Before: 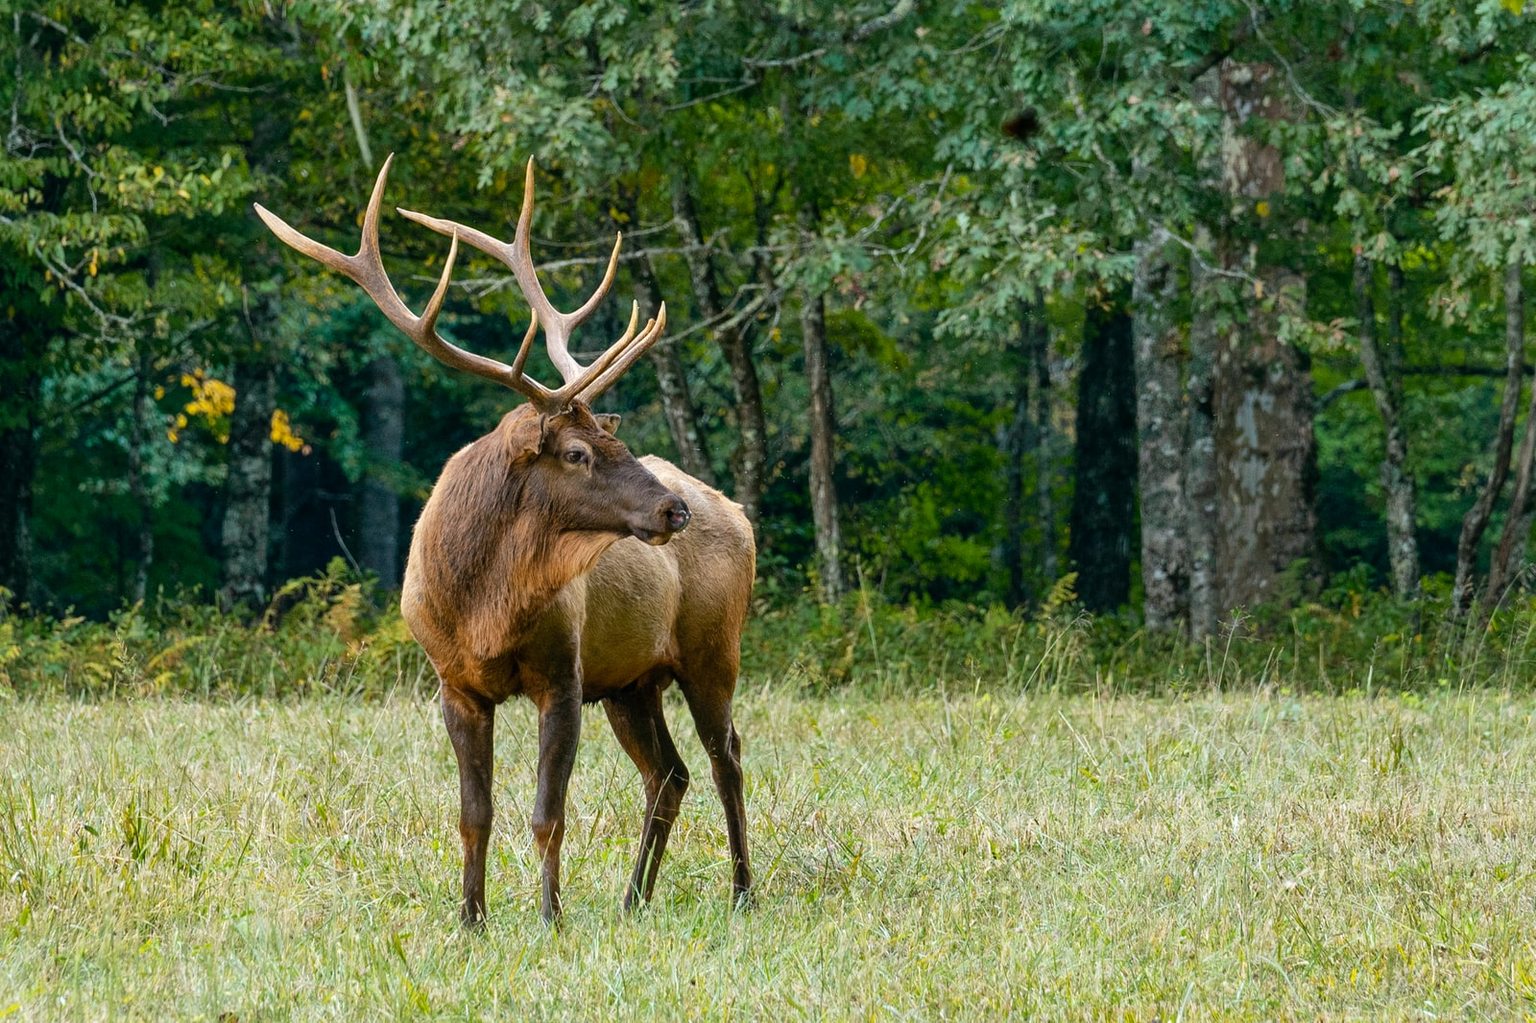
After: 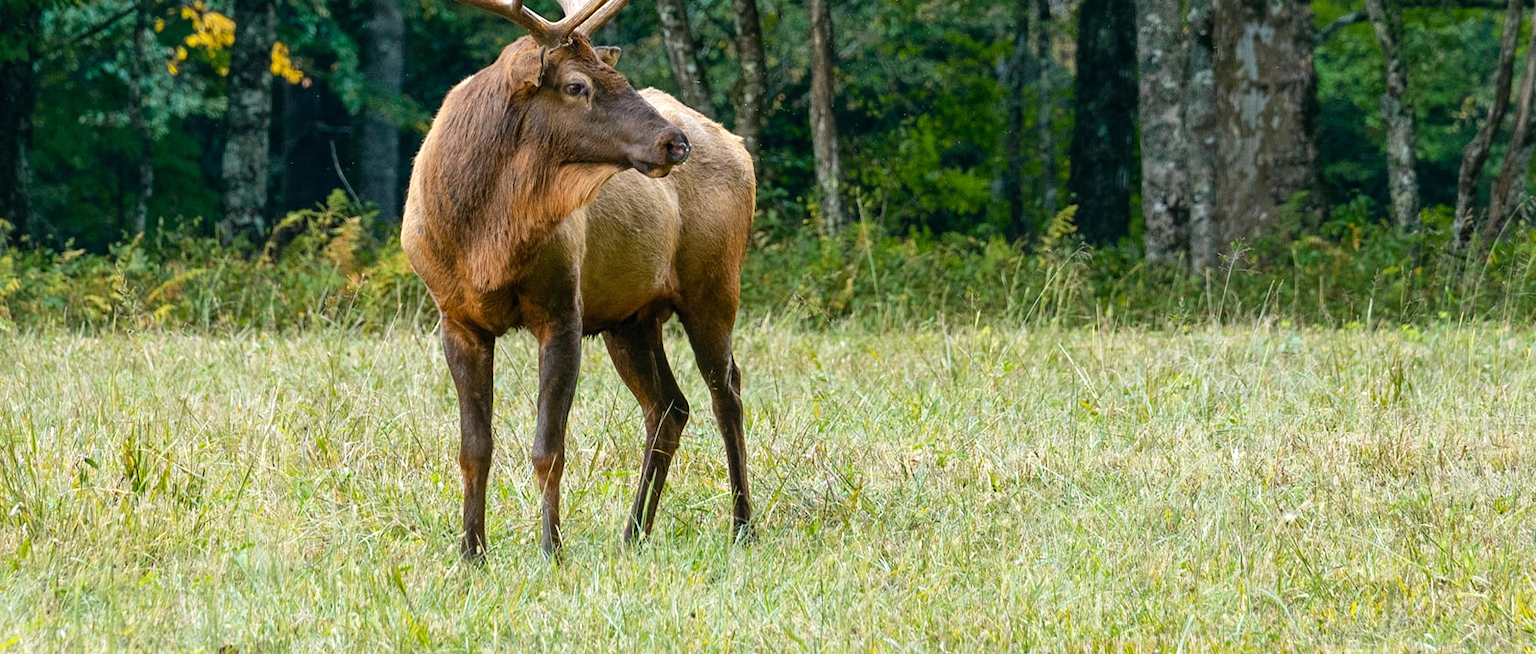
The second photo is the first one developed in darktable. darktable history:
crop and rotate: top 35.972%
exposure: black level correction 0, exposure 0.198 EV, compensate exposure bias true, compensate highlight preservation false
